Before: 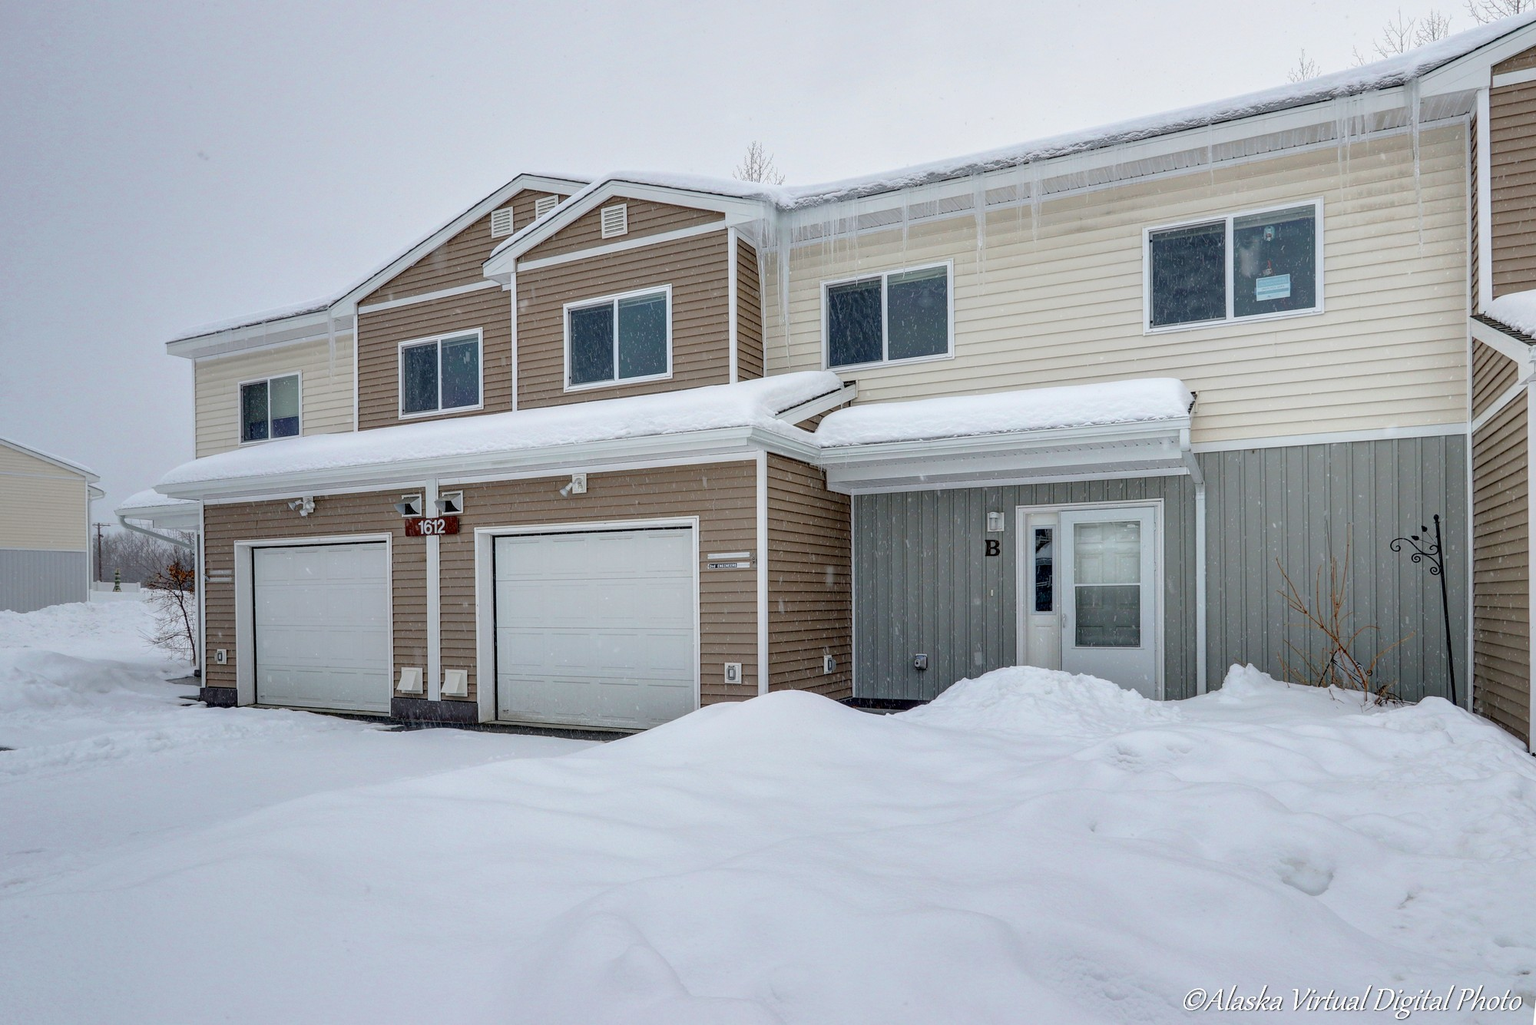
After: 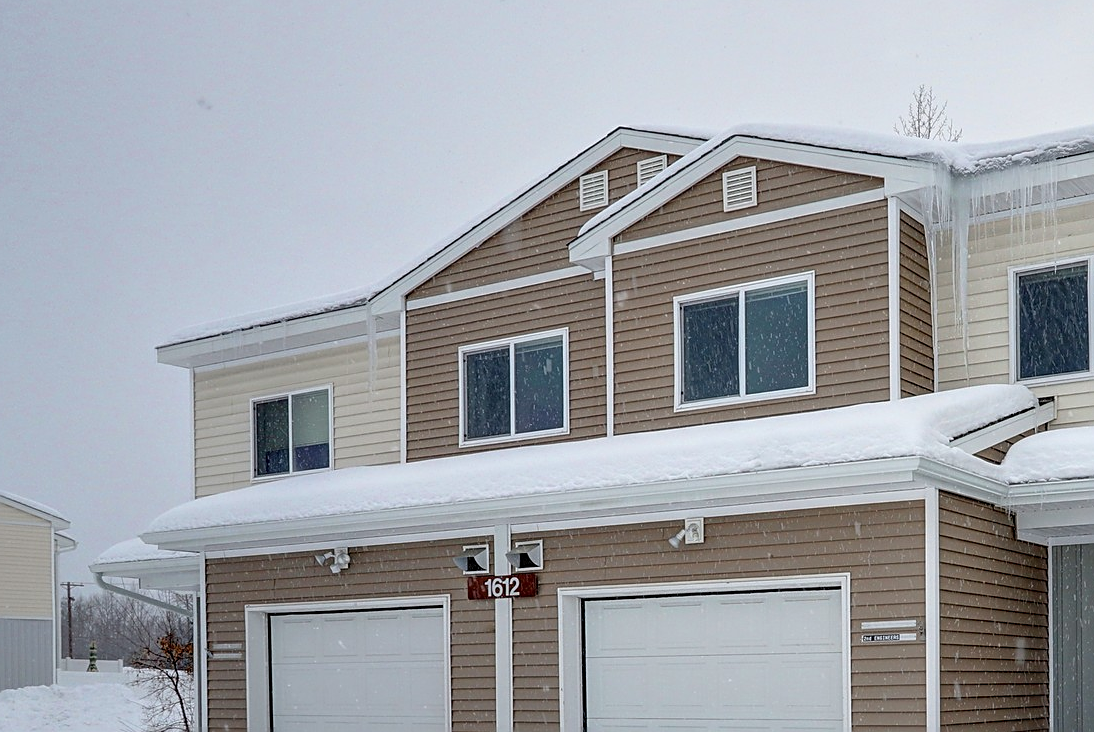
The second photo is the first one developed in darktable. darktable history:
white balance: emerald 1
sharpen: on, module defaults
crop and rotate: left 3.047%, top 7.509%, right 42.236%, bottom 37.598%
tone equalizer: on, module defaults
